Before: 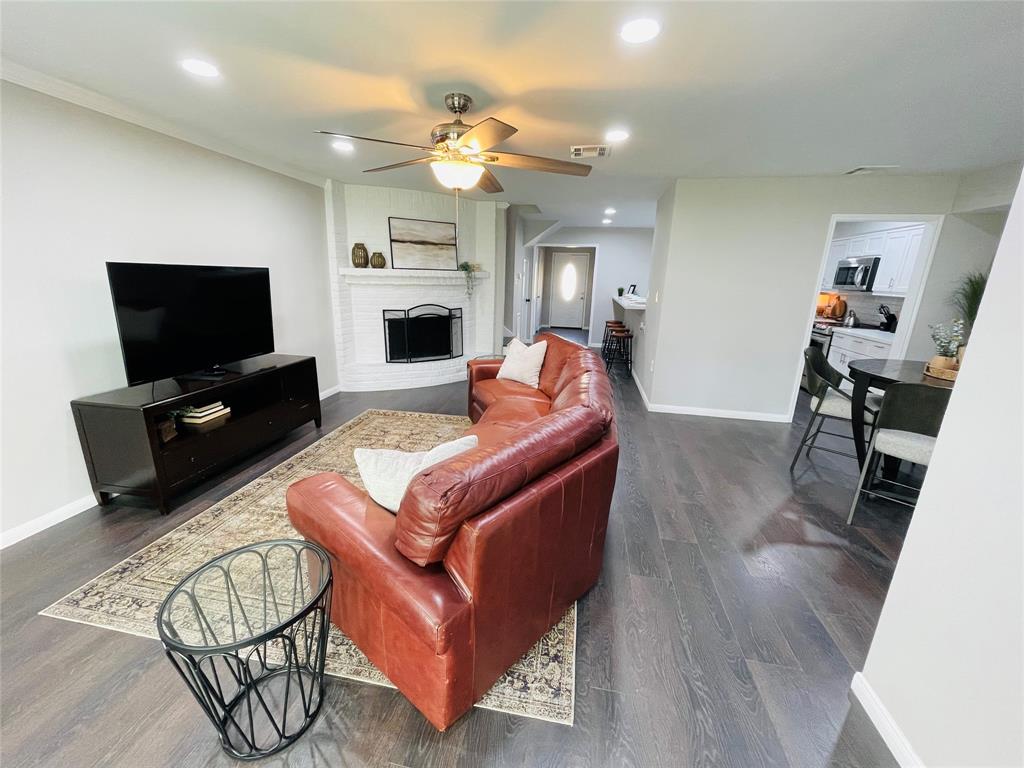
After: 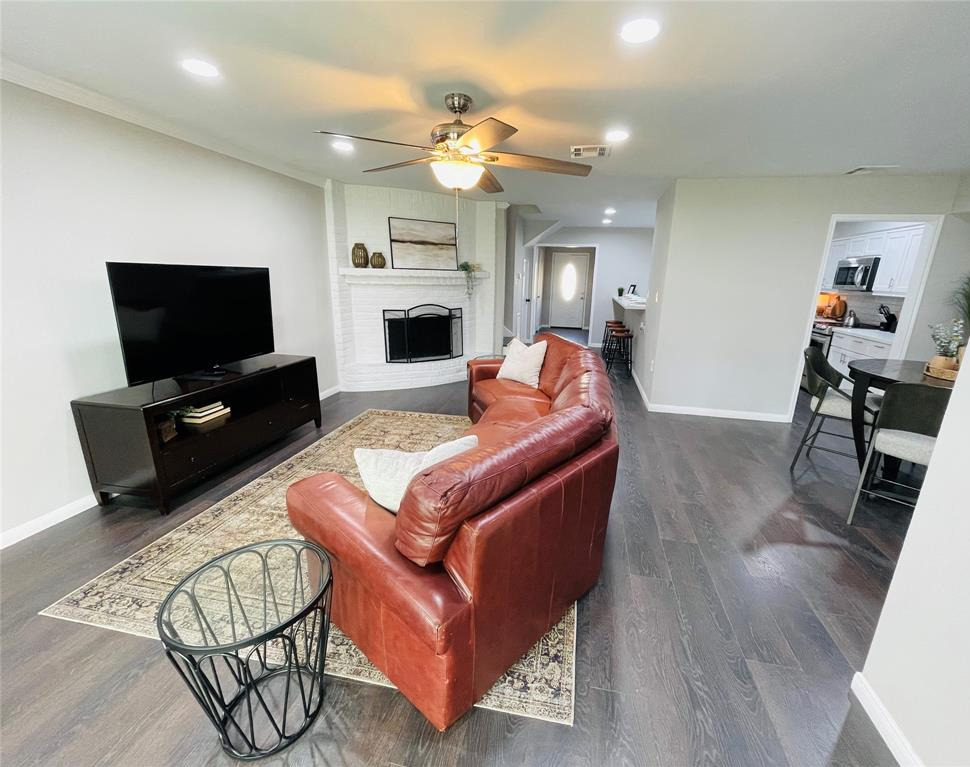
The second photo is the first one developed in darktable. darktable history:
crop and rotate: left 0%, right 5.184%
